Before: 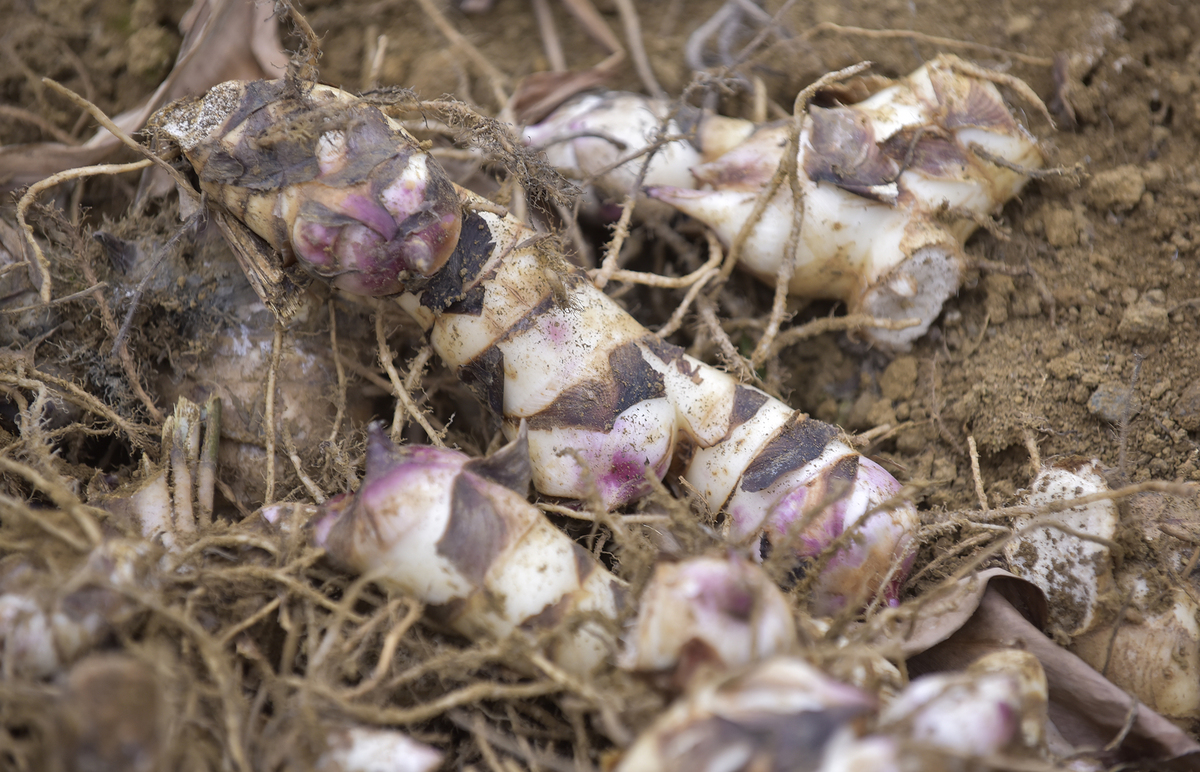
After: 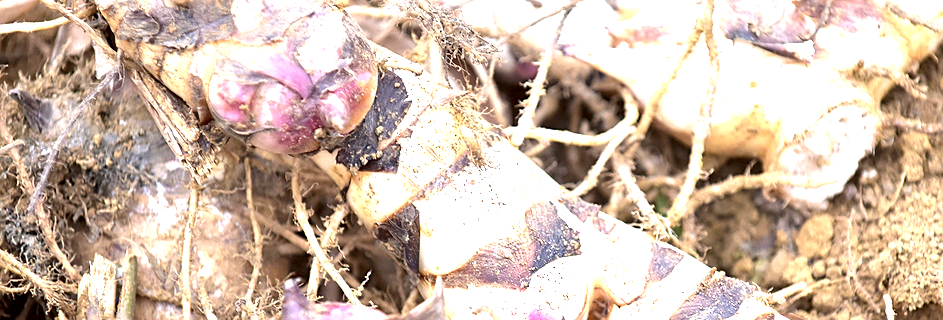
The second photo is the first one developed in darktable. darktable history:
sharpen: on, module defaults
crop: left 7.036%, top 18.398%, right 14.379%, bottom 40.043%
exposure: black level correction 0.001, exposure 2 EV, compensate highlight preservation false
